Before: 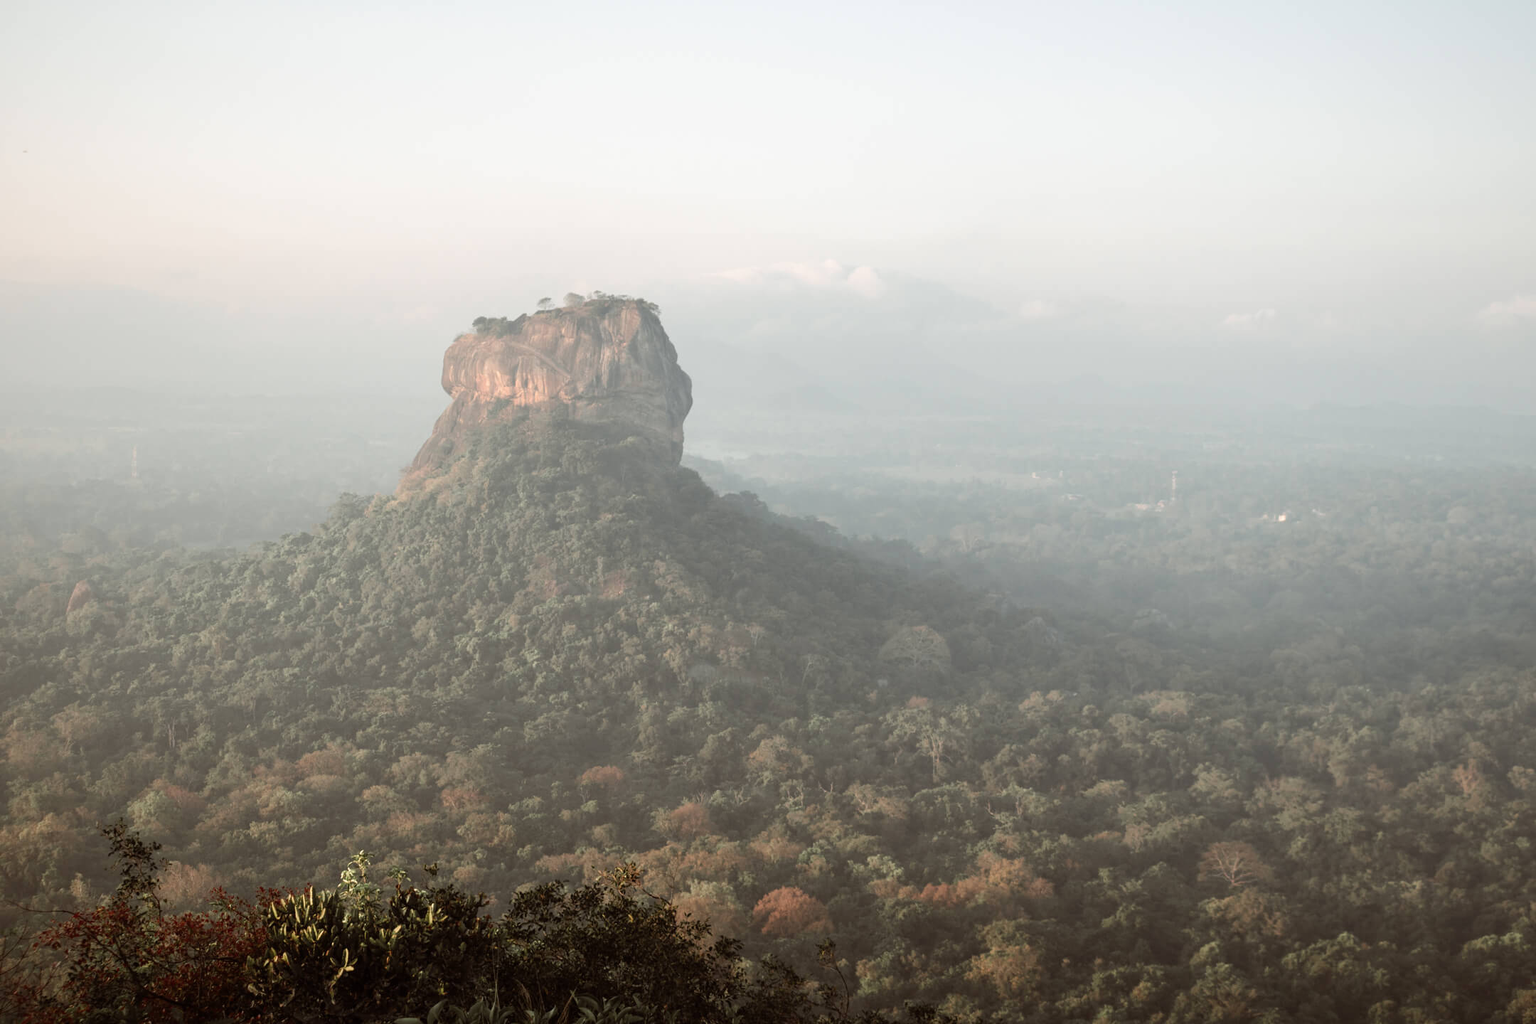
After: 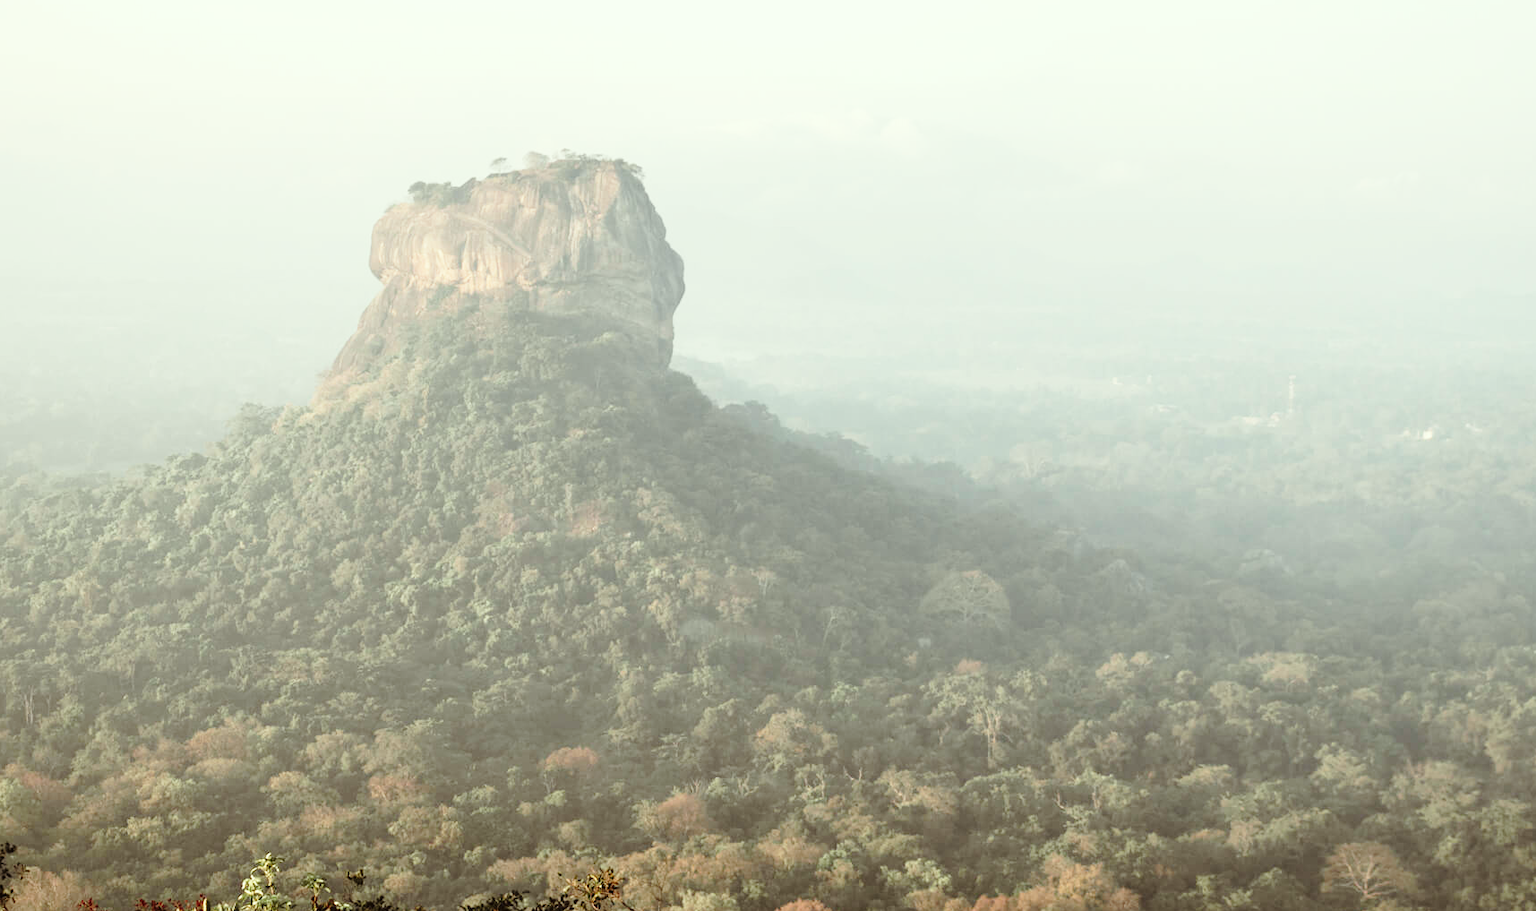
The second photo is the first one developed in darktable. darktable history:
base curve: curves: ch0 [(0, 0) (0.028, 0.03) (0.121, 0.232) (0.46, 0.748) (0.859, 0.968) (1, 1)], preserve colors none
color correction: highlights a* -4.73, highlights b* 5.06, saturation 0.97
crop: left 9.712%, top 16.928%, right 10.845%, bottom 12.332%
